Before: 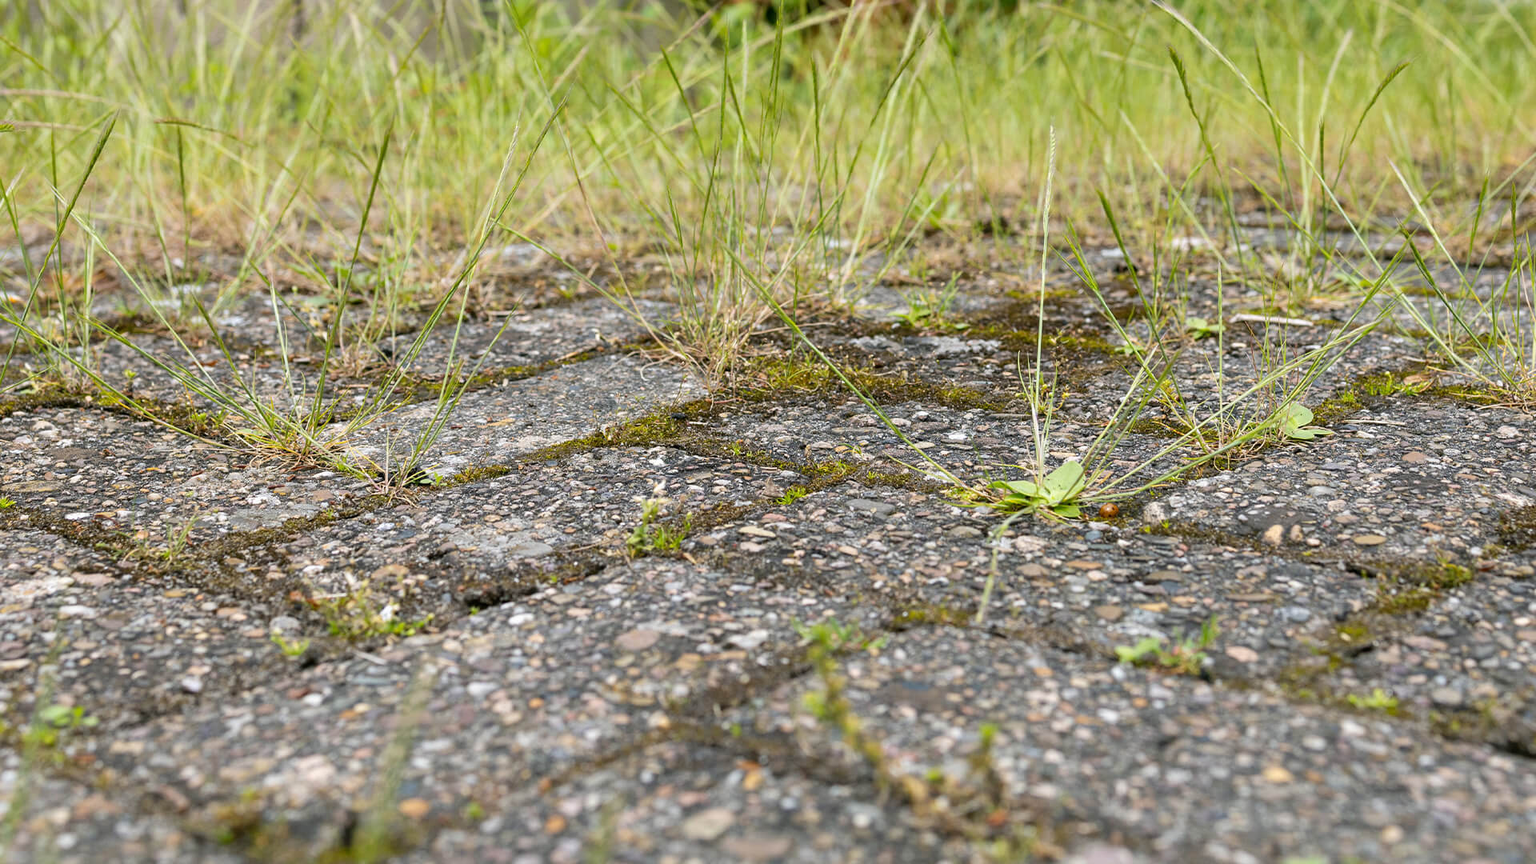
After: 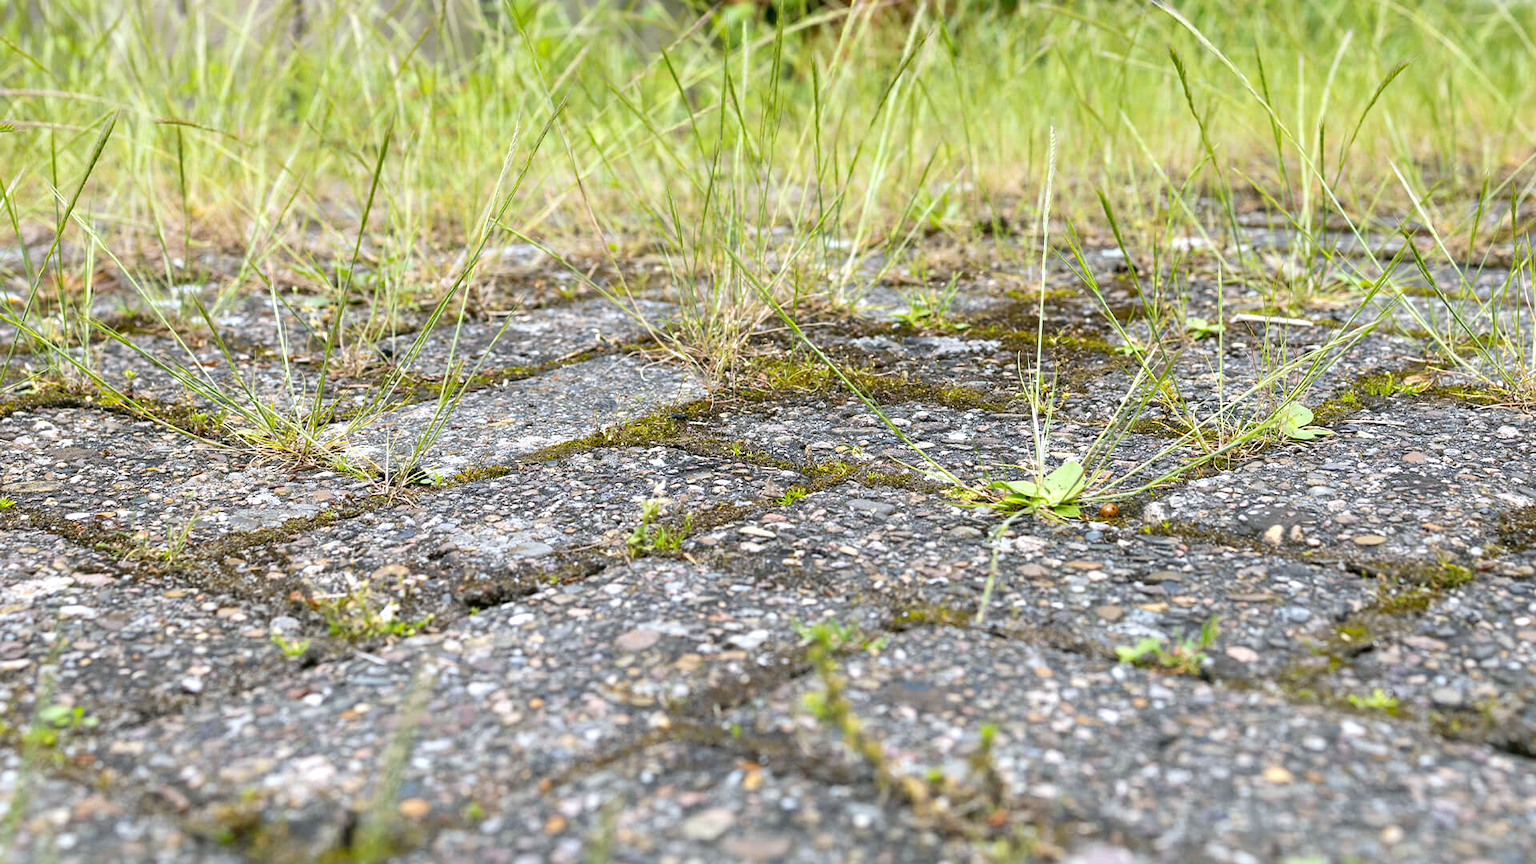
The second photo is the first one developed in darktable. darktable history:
exposure: exposure 0.426 EV, compensate highlight preservation false
white balance: red 0.967, blue 1.049
